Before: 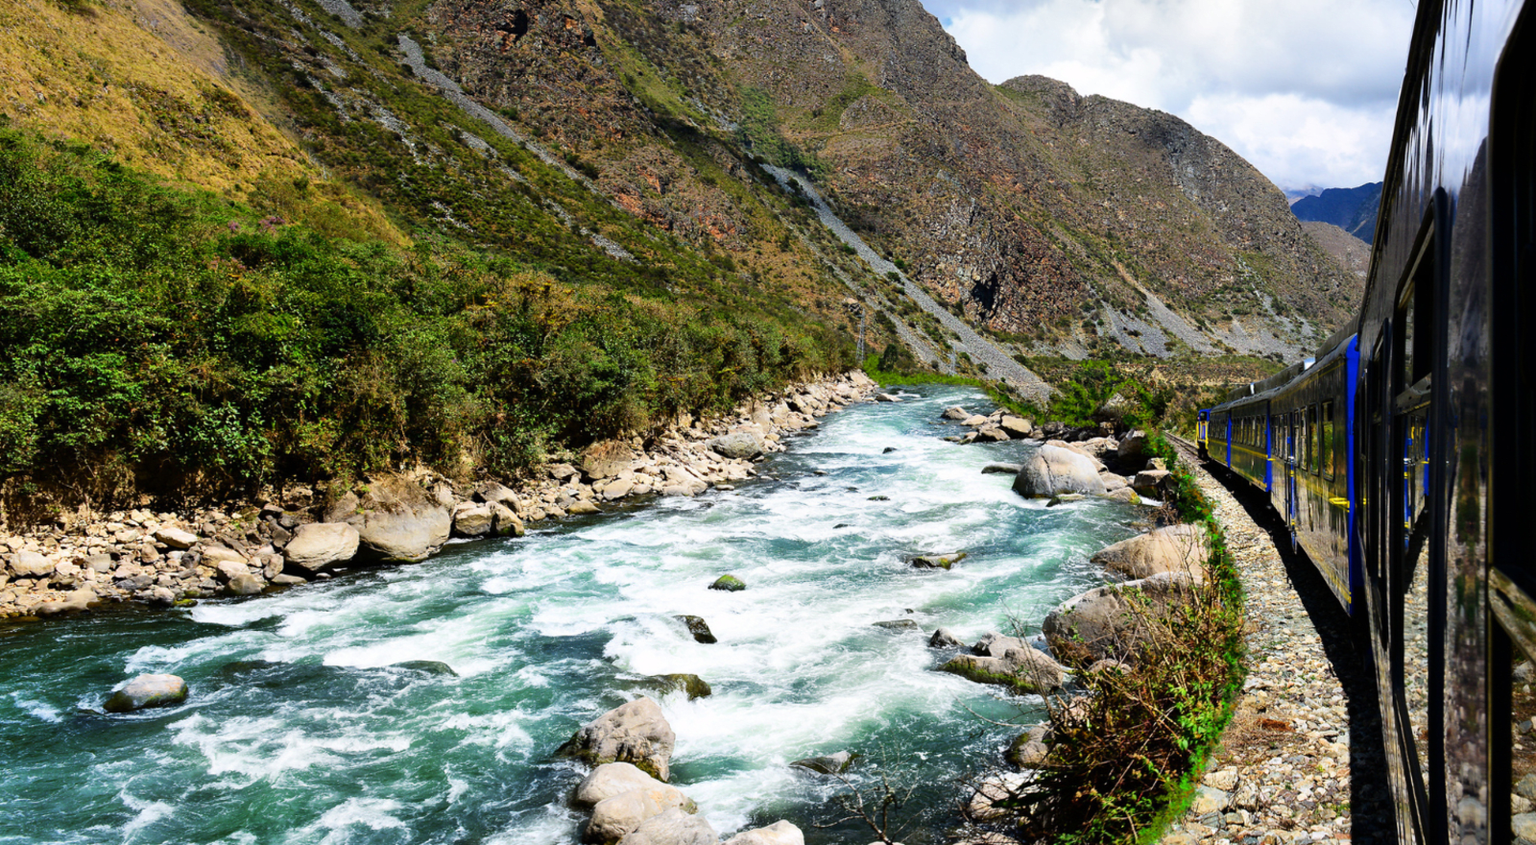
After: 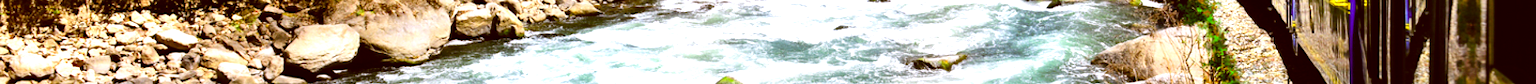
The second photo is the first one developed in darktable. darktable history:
white balance: red 1.066, blue 1.119
crop and rotate: top 59.084%, bottom 30.916%
color correction: highlights a* -5.3, highlights b* 9.8, shadows a* 9.8, shadows b* 24.26
exposure: black level correction 0.001, exposure 0.5 EV, compensate exposure bias true, compensate highlight preservation false
